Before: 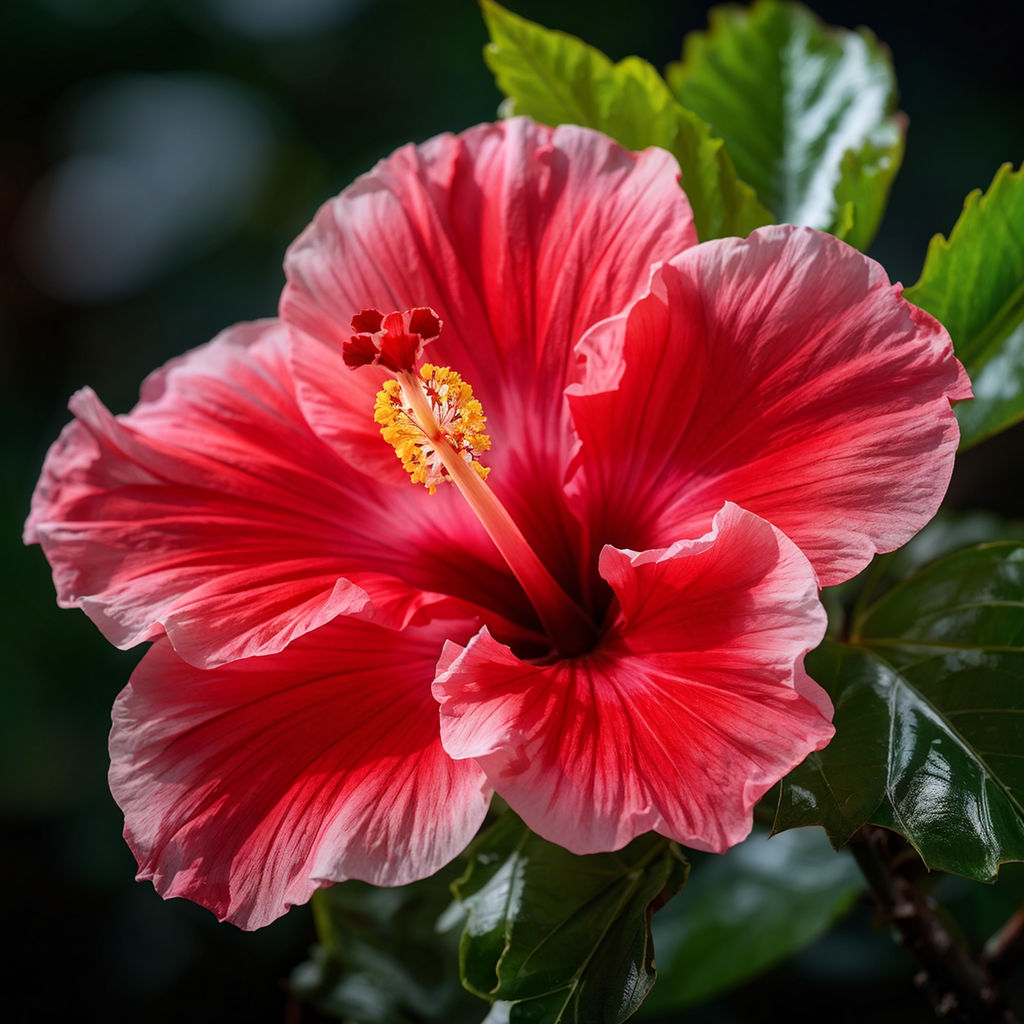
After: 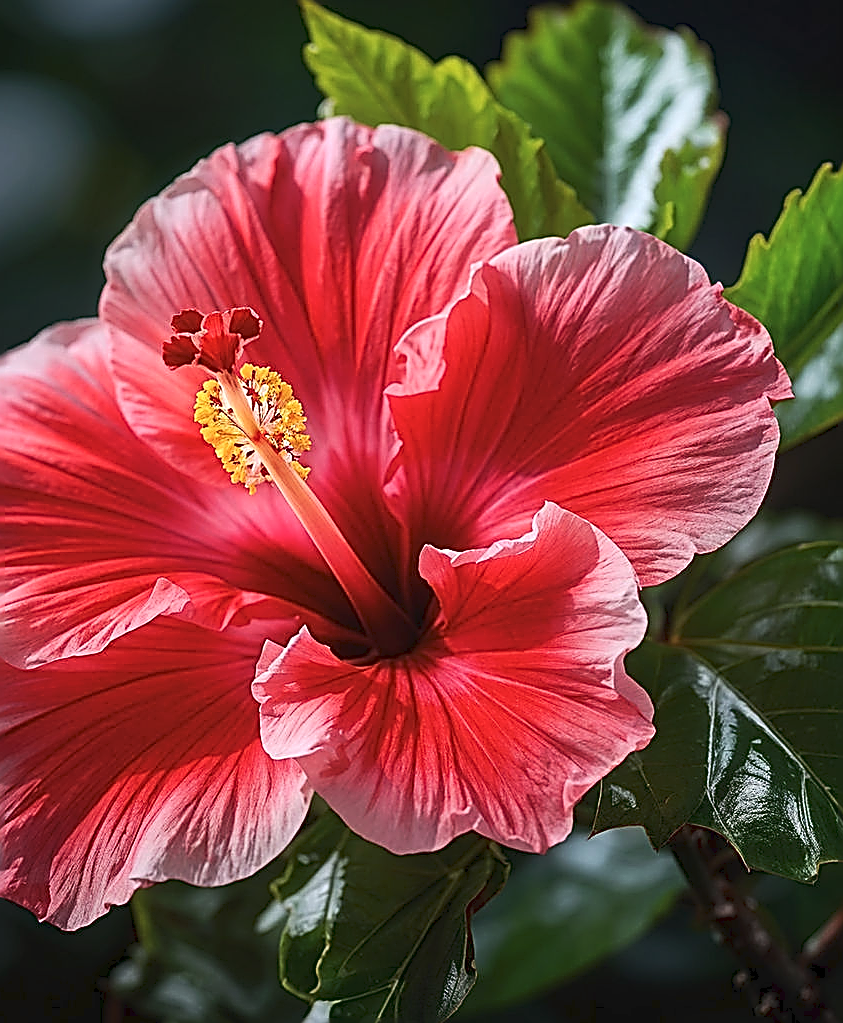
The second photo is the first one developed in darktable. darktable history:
sharpen: amount 1.861
tone curve: curves: ch0 [(0, 0) (0.003, 0.04) (0.011, 0.053) (0.025, 0.077) (0.044, 0.104) (0.069, 0.127) (0.1, 0.15) (0.136, 0.177) (0.177, 0.215) (0.224, 0.254) (0.277, 0.3) (0.335, 0.355) (0.399, 0.41) (0.468, 0.477) (0.543, 0.554) (0.623, 0.636) (0.709, 0.72) (0.801, 0.804) (0.898, 0.892) (1, 1)], preserve colors none
crop: left 17.582%, bottom 0.031%
contrast brightness saturation: contrast 0.15, brightness 0.05
tone equalizer: on, module defaults
